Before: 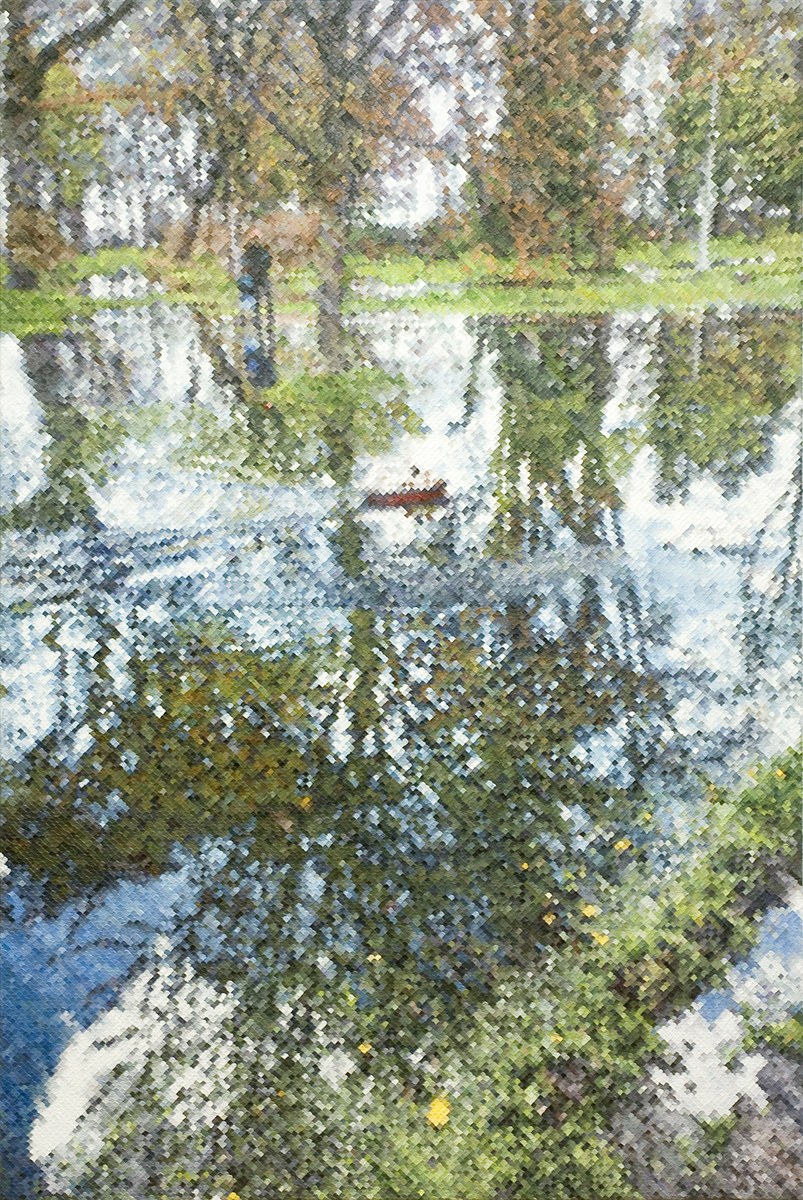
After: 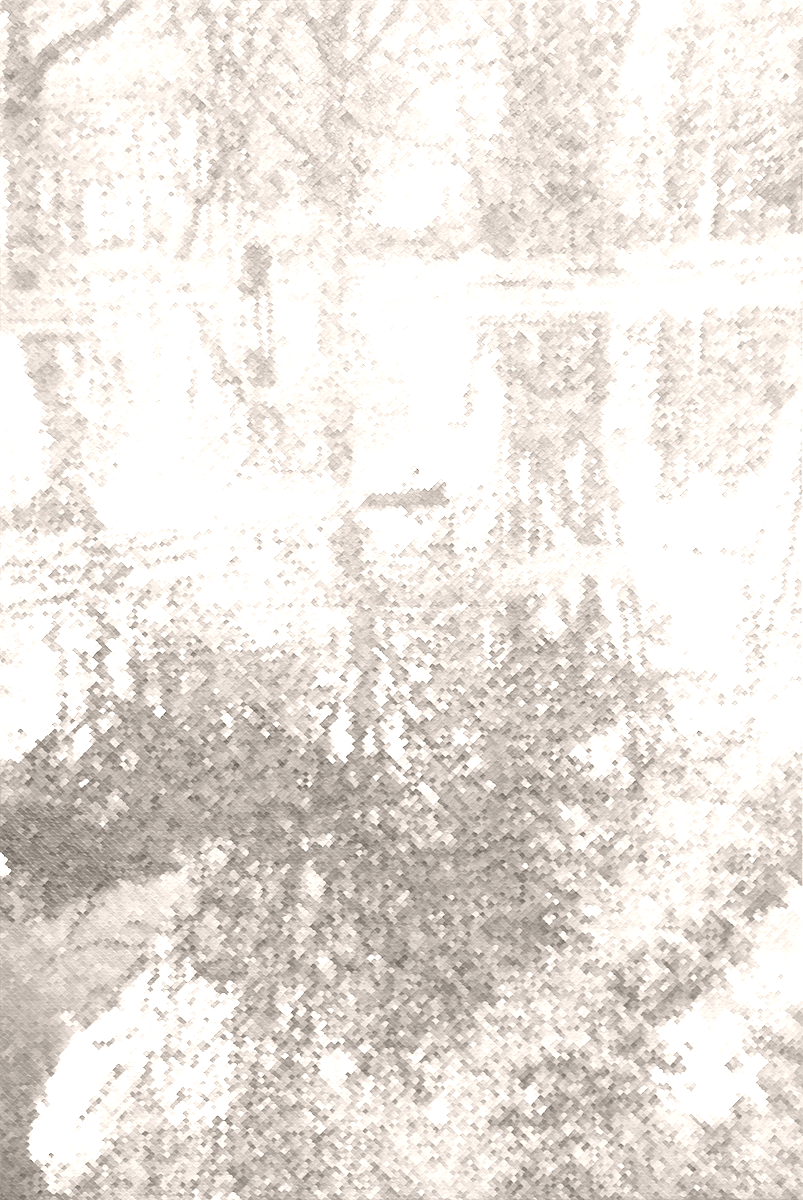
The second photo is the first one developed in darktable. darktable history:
filmic rgb: black relative exposure -7.65 EV, white relative exposure 4.56 EV, hardness 3.61
exposure: exposure 0.191 EV, compensate highlight preservation false
colorize: hue 34.49°, saturation 35.33%, source mix 100%, lightness 55%, version 1
contrast equalizer: octaves 7, y [[0.6 ×6], [0.55 ×6], [0 ×6], [0 ×6], [0 ×6]], mix -1
